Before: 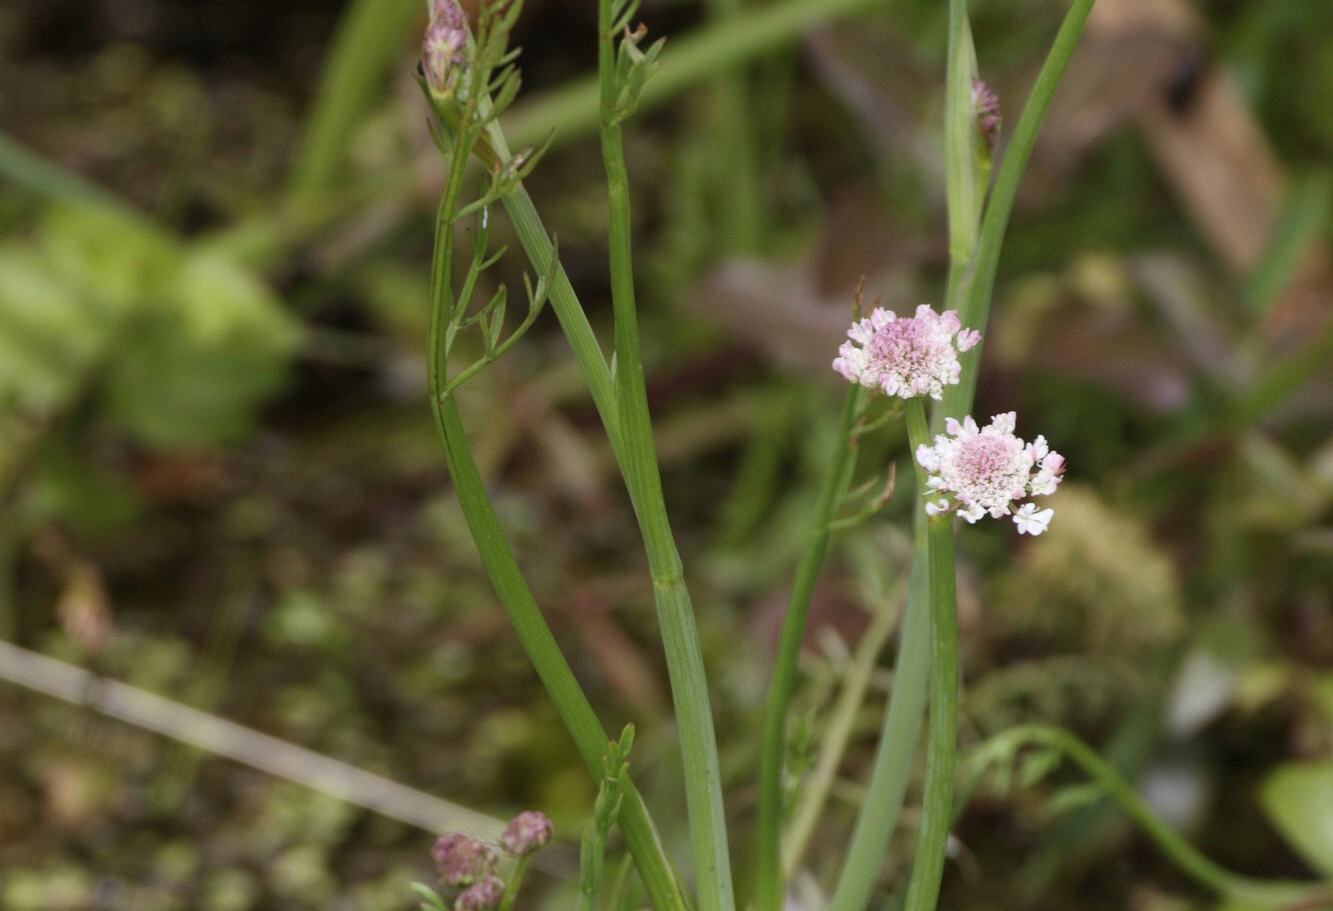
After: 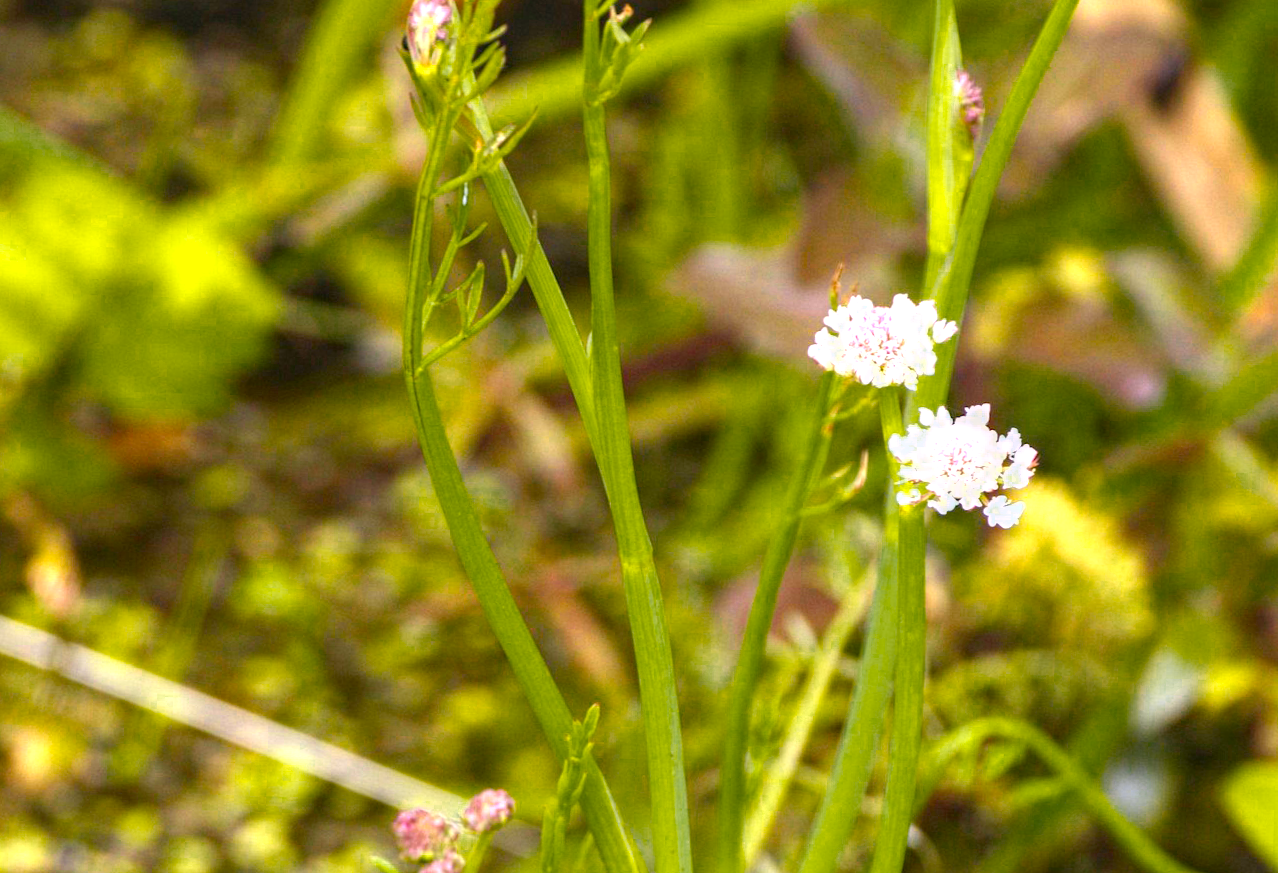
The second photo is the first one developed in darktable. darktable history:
crop and rotate: angle -1.69°
local contrast: detail 130%
haze removal: compatibility mode true, adaptive false
lowpass: radius 0.1, contrast 0.85, saturation 1.1, unbound 0
color balance rgb: perceptual saturation grading › global saturation 30%
color zones: curves: ch0 [(0.099, 0.624) (0.257, 0.596) (0.384, 0.376) (0.529, 0.492) (0.697, 0.564) (0.768, 0.532) (0.908, 0.644)]; ch1 [(0.112, 0.564) (0.254, 0.612) (0.432, 0.676) (0.592, 0.456) (0.743, 0.684) (0.888, 0.536)]; ch2 [(0.25, 0.5) (0.469, 0.36) (0.75, 0.5)]
exposure: exposure 1.16 EV, compensate exposure bias true, compensate highlight preservation false
